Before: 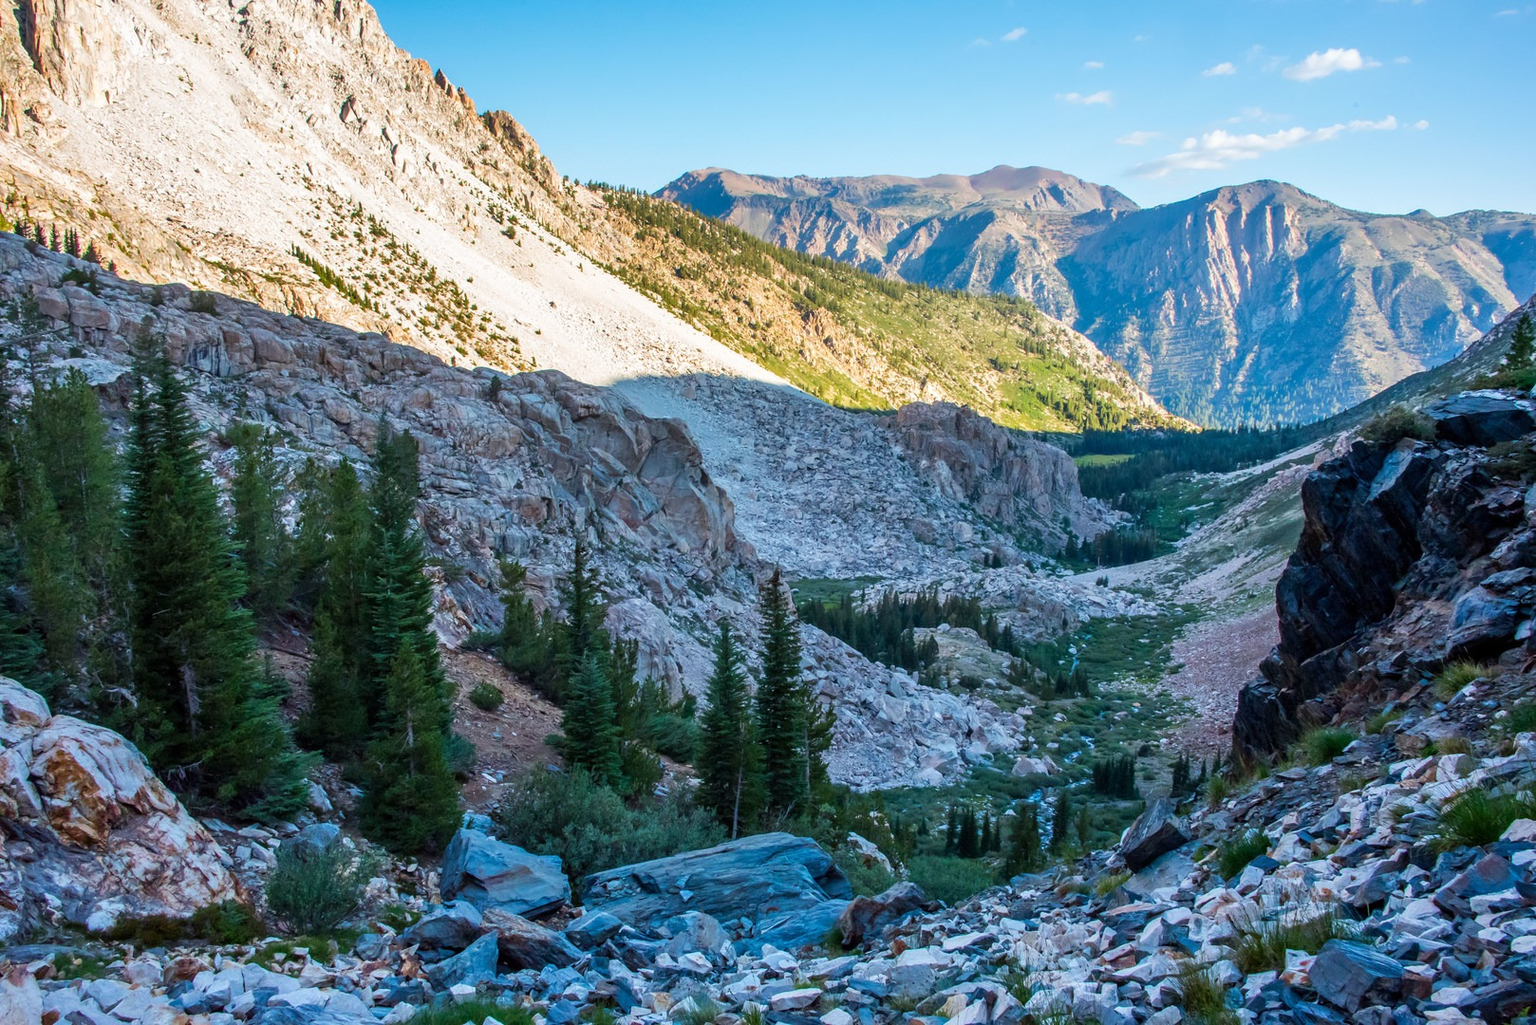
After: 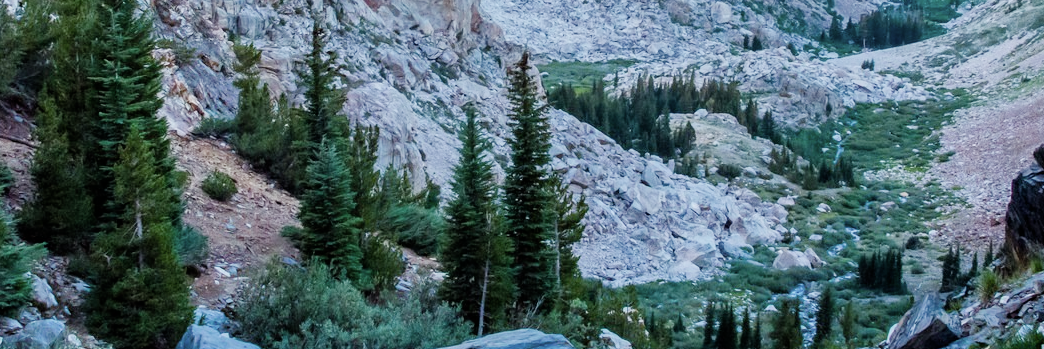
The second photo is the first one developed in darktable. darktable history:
filmic rgb: black relative exposure -7.65 EV, white relative exposure 4.56 EV, threshold 2.94 EV, hardness 3.61, contrast 1.051, enable highlight reconstruction true
color correction: highlights b* 0.049, saturation 0.784
color balance rgb: power › luminance -3.626%, power › chroma 0.543%, power › hue 41.41°, perceptual saturation grading › global saturation 20%, perceptual saturation grading › highlights -25.343%, perceptual saturation grading › shadows 24.896%, perceptual brilliance grading › global brilliance 2.901%, perceptual brilliance grading › highlights -3.36%, perceptual brilliance grading › shadows 2.841%
crop: left 18.111%, top 50.748%, right 17.315%, bottom 16.908%
exposure: exposure 1 EV, compensate exposure bias true, compensate highlight preservation false
